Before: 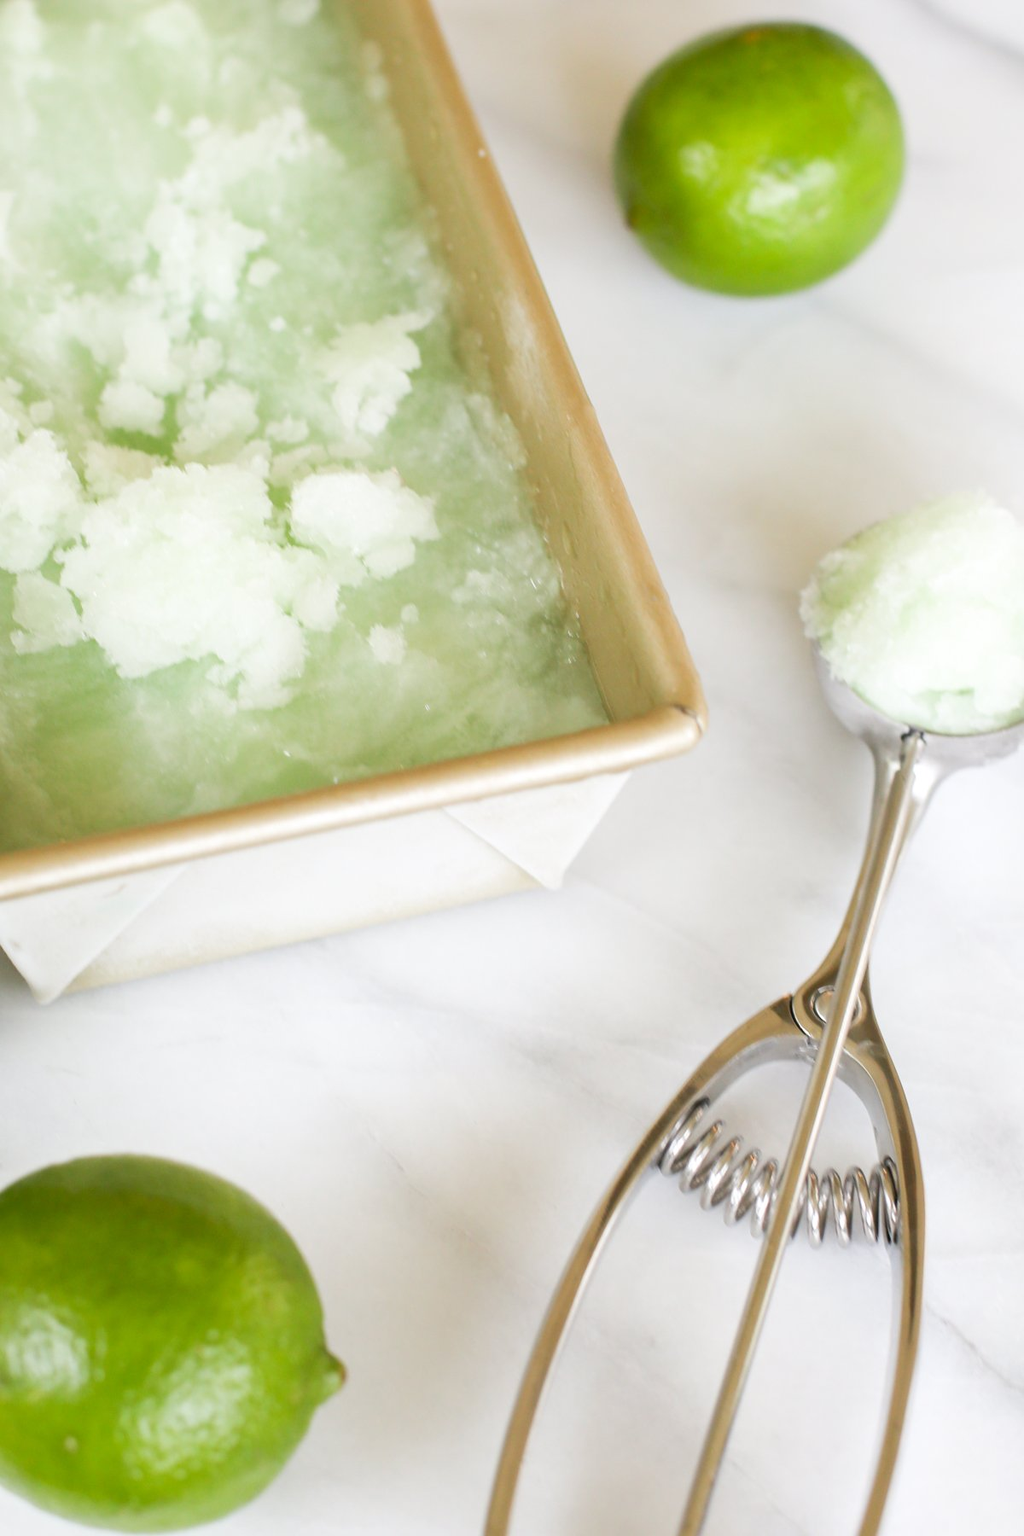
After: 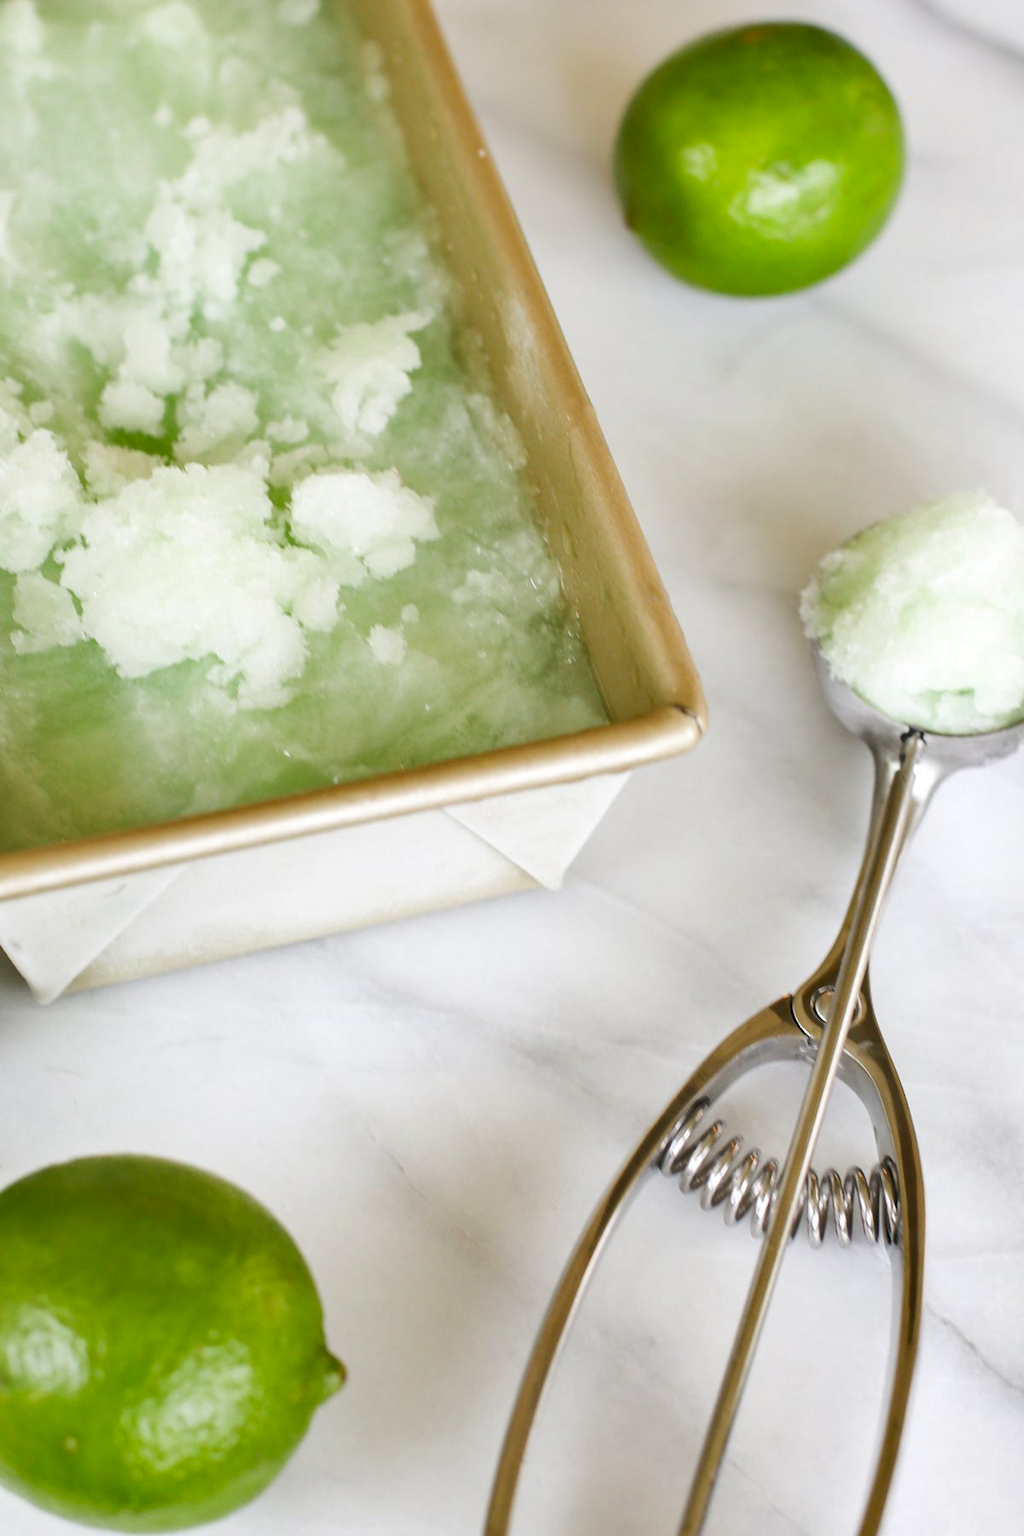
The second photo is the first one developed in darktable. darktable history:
shadows and highlights: soften with gaussian
color correction: highlights b* 0.059, saturation 1.06
